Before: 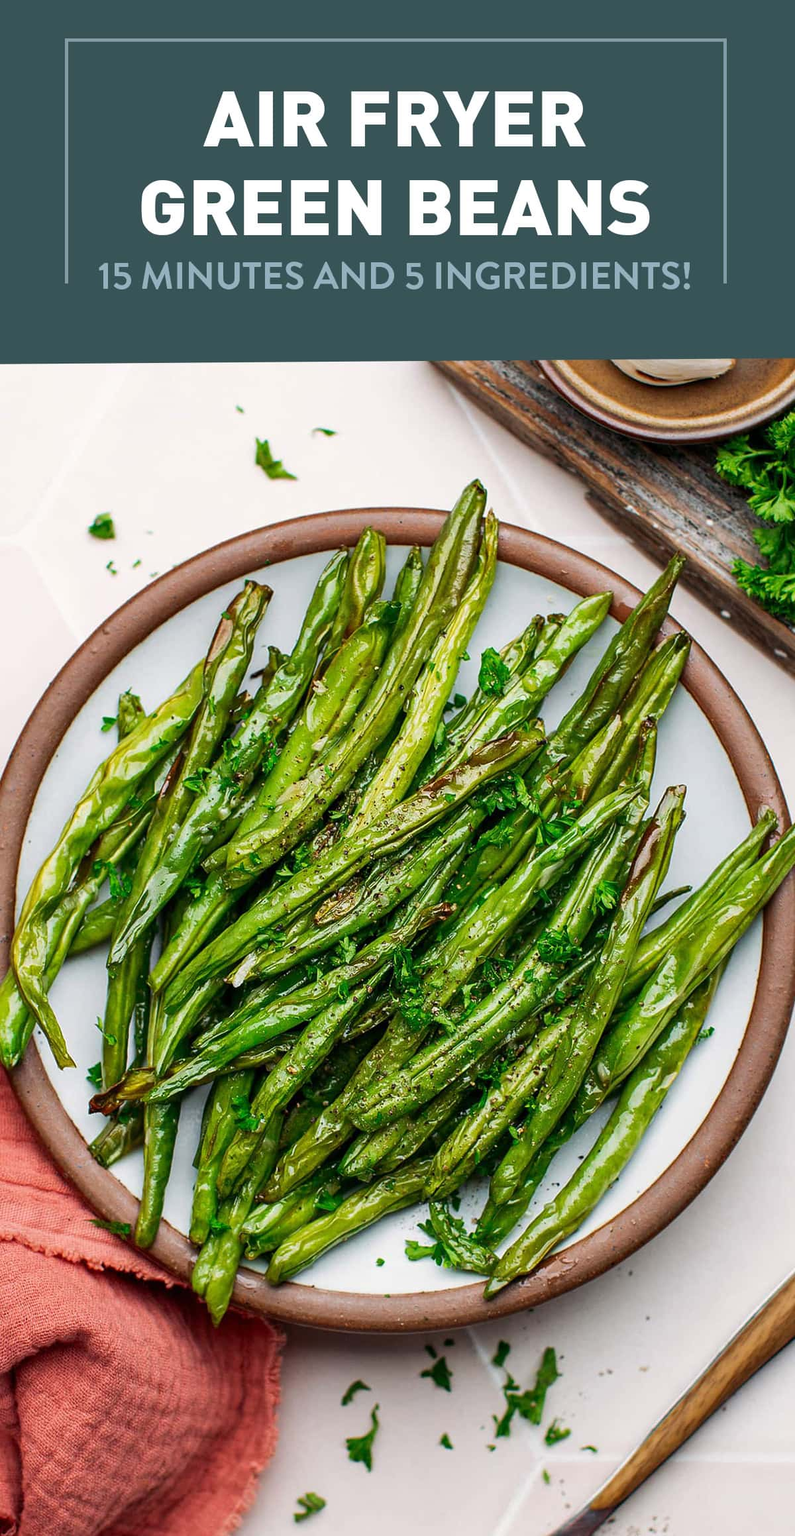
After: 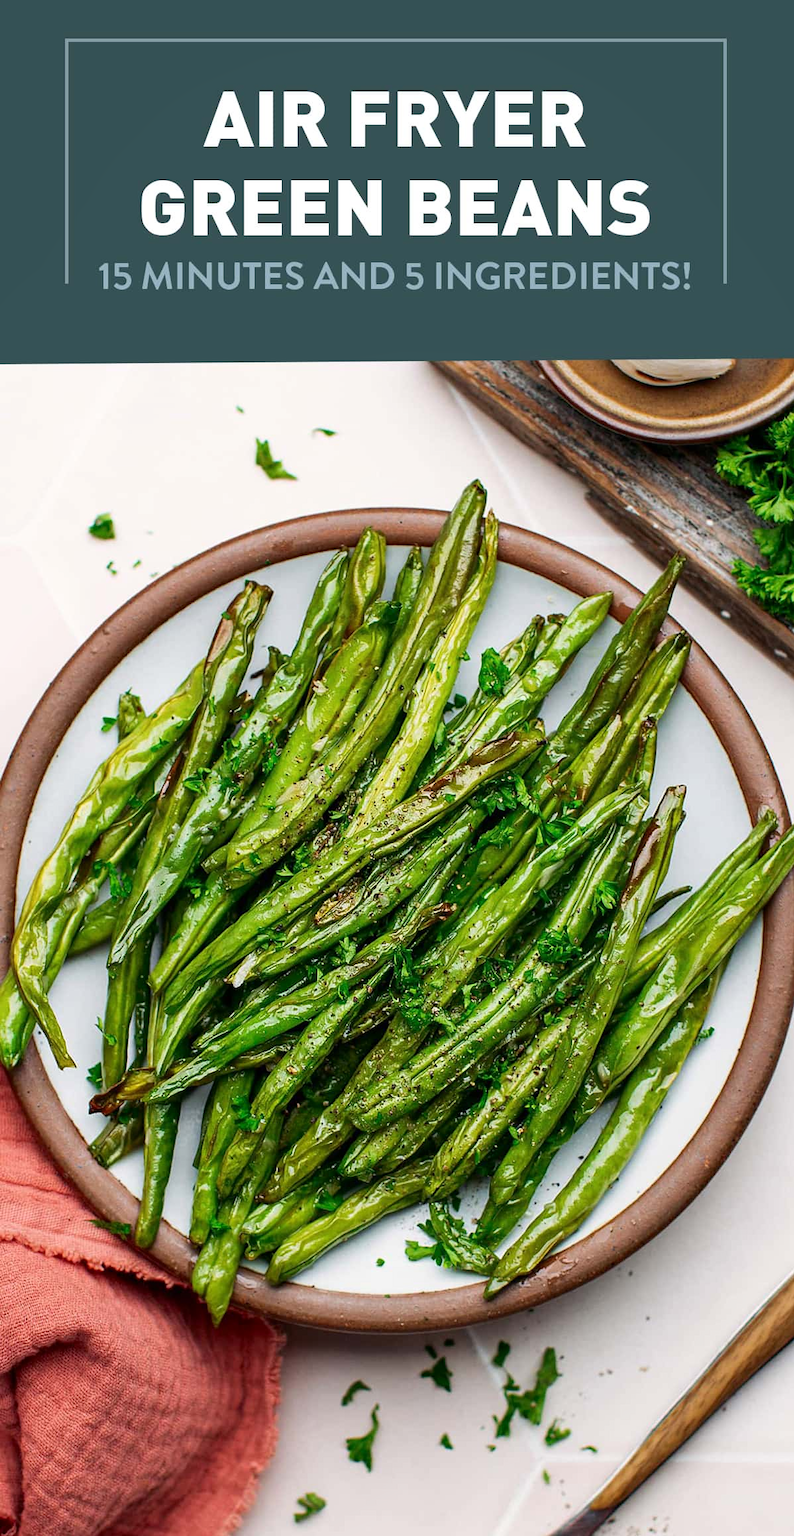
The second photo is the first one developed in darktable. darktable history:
shadows and highlights: shadows -28.57, highlights 29.4
